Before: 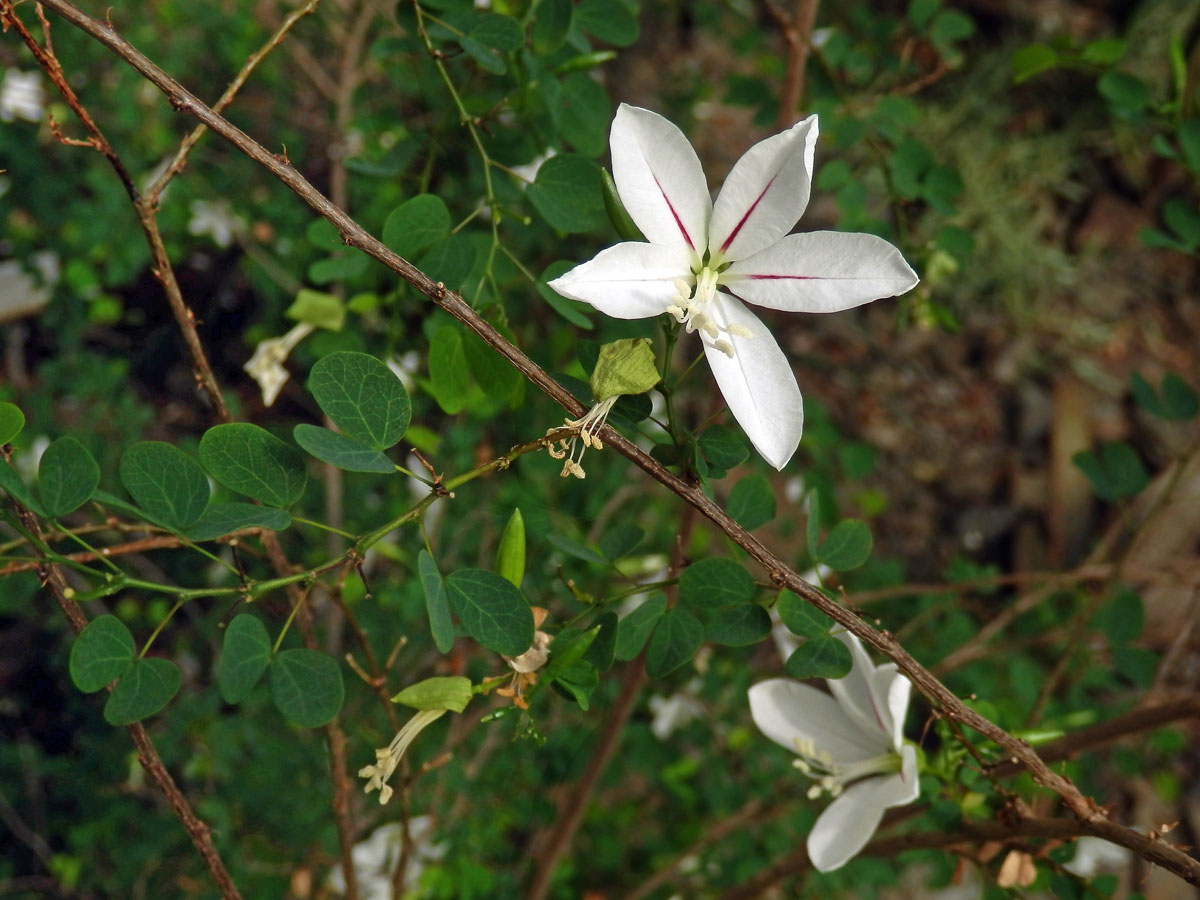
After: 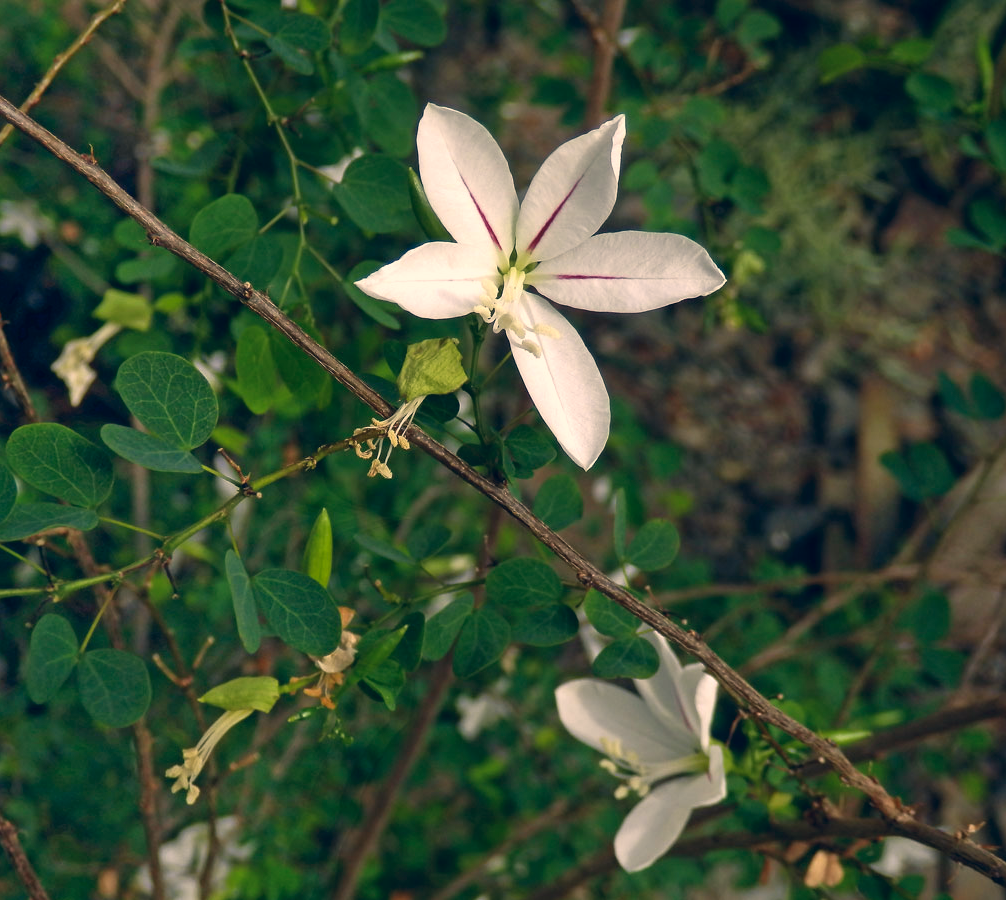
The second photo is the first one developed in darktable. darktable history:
crop: left 16.145%
color correction: highlights a* 10.32, highlights b* 14.66, shadows a* -9.59, shadows b* -15.02
